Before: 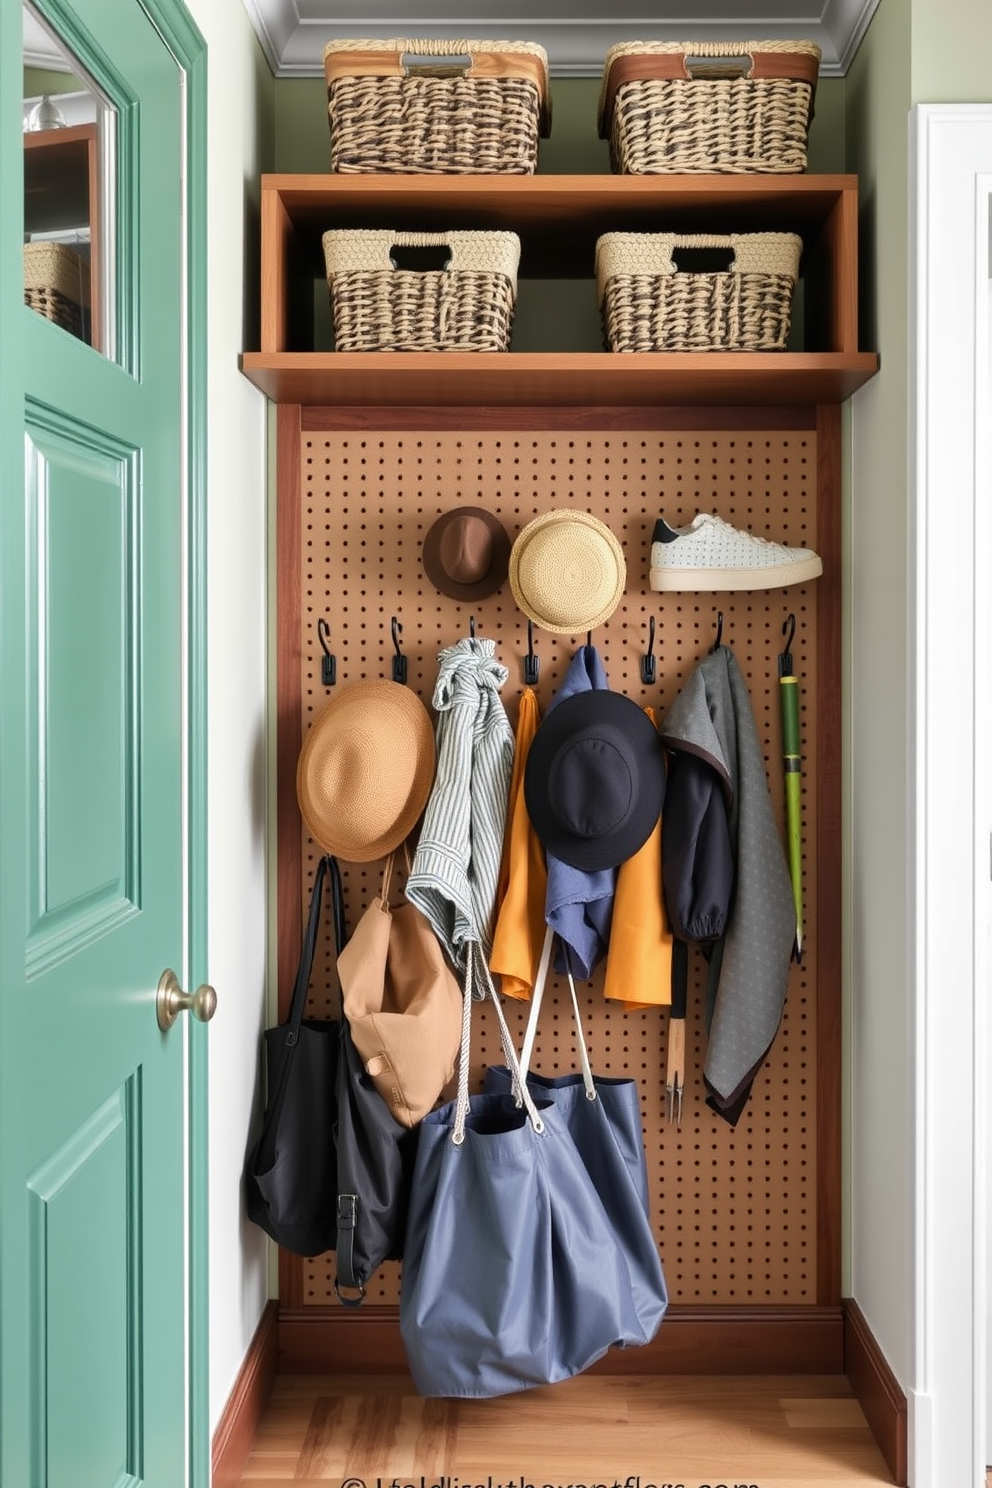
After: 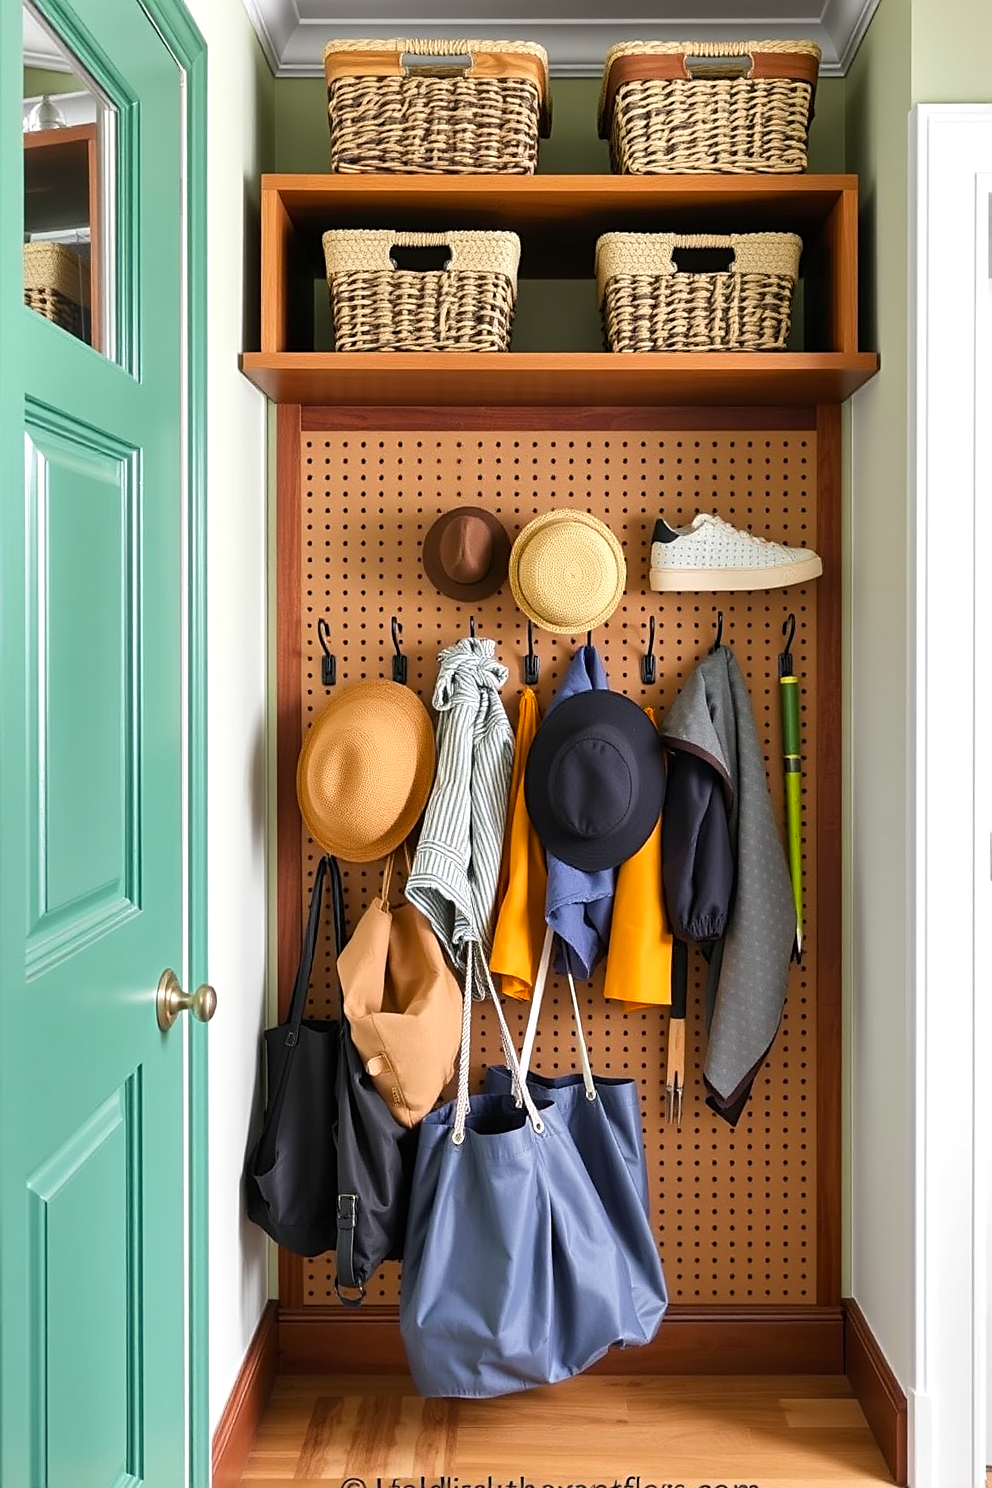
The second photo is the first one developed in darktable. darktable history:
exposure: exposure 0.161 EV, compensate highlight preservation false
sharpen: on, module defaults
color balance rgb: perceptual saturation grading › global saturation 20%, global vibrance 20%
